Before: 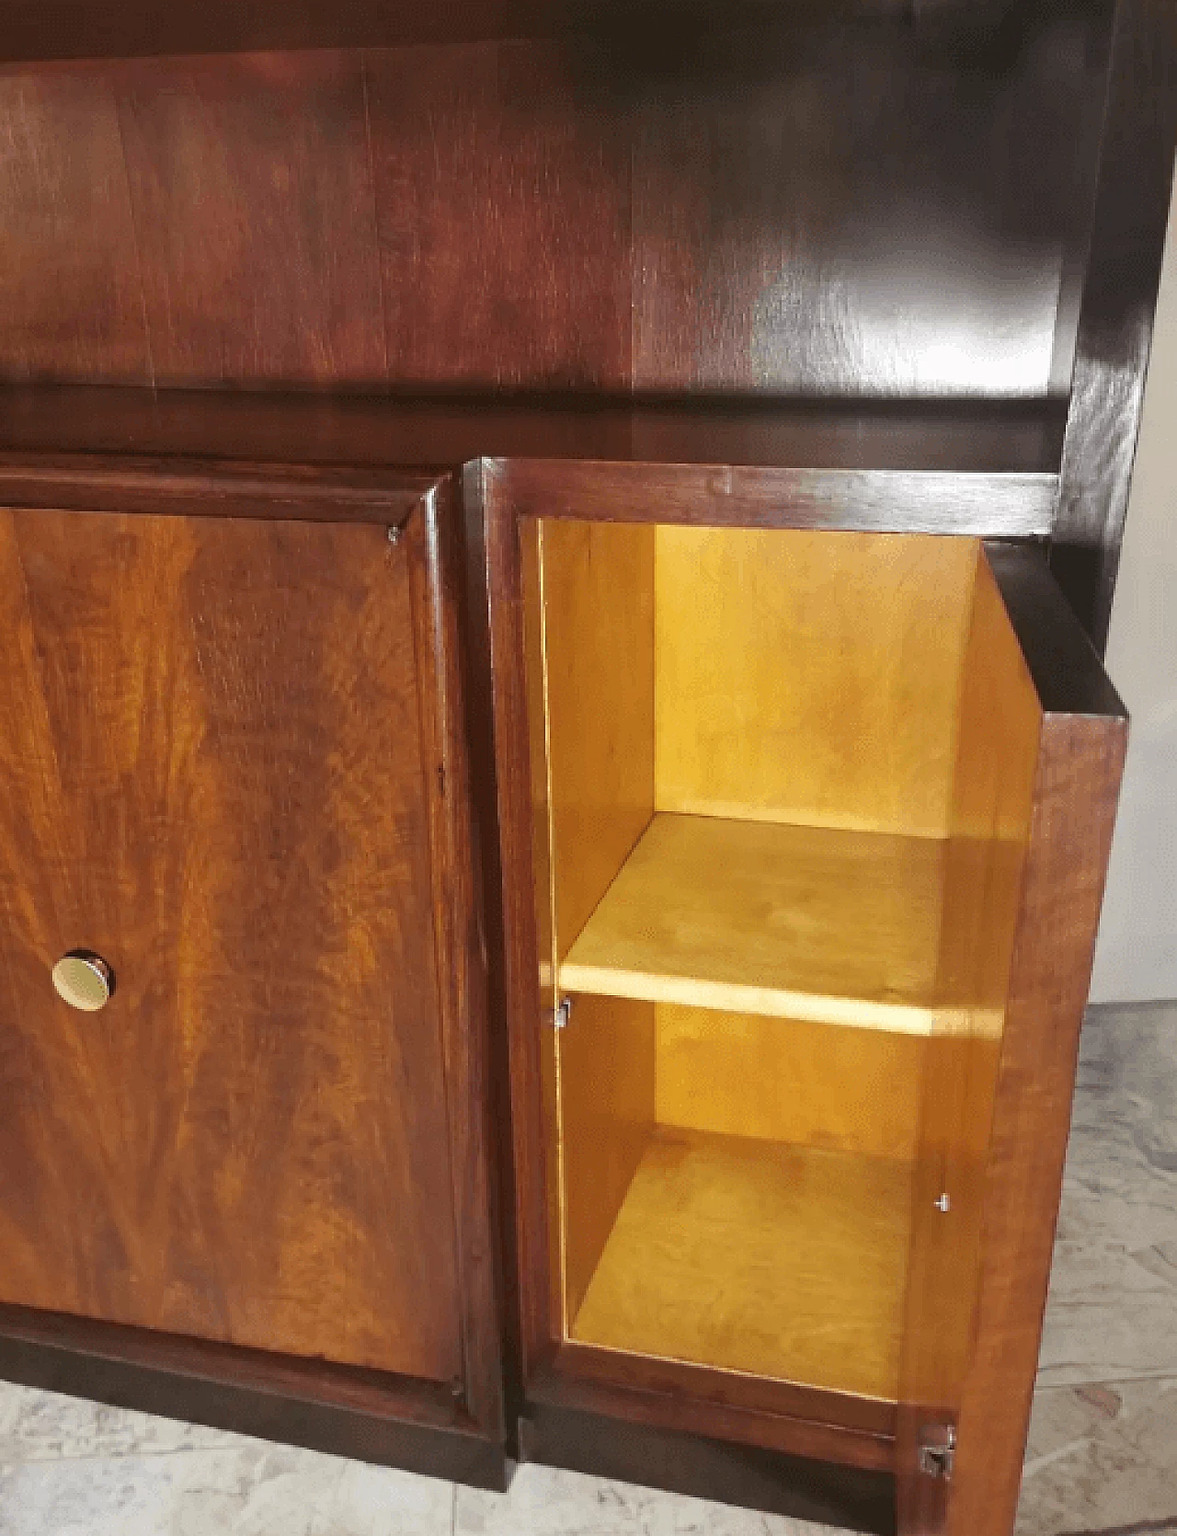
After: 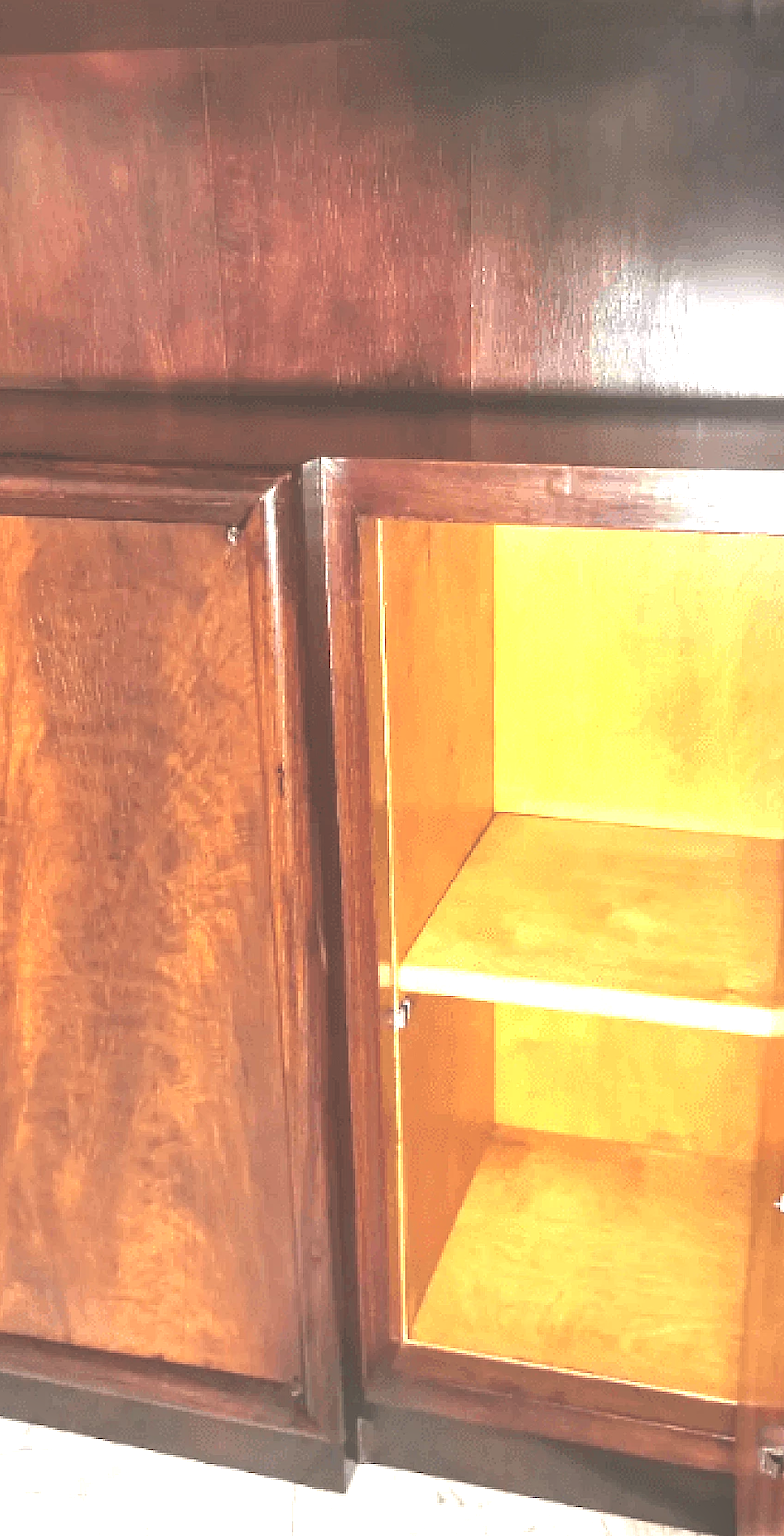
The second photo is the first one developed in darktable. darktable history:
exposure: black level correction -0.024, exposure 1.397 EV, compensate highlight preservation false
crop and rotate: left 13.679%, right 19.709%
local contrast: on, module defaults
